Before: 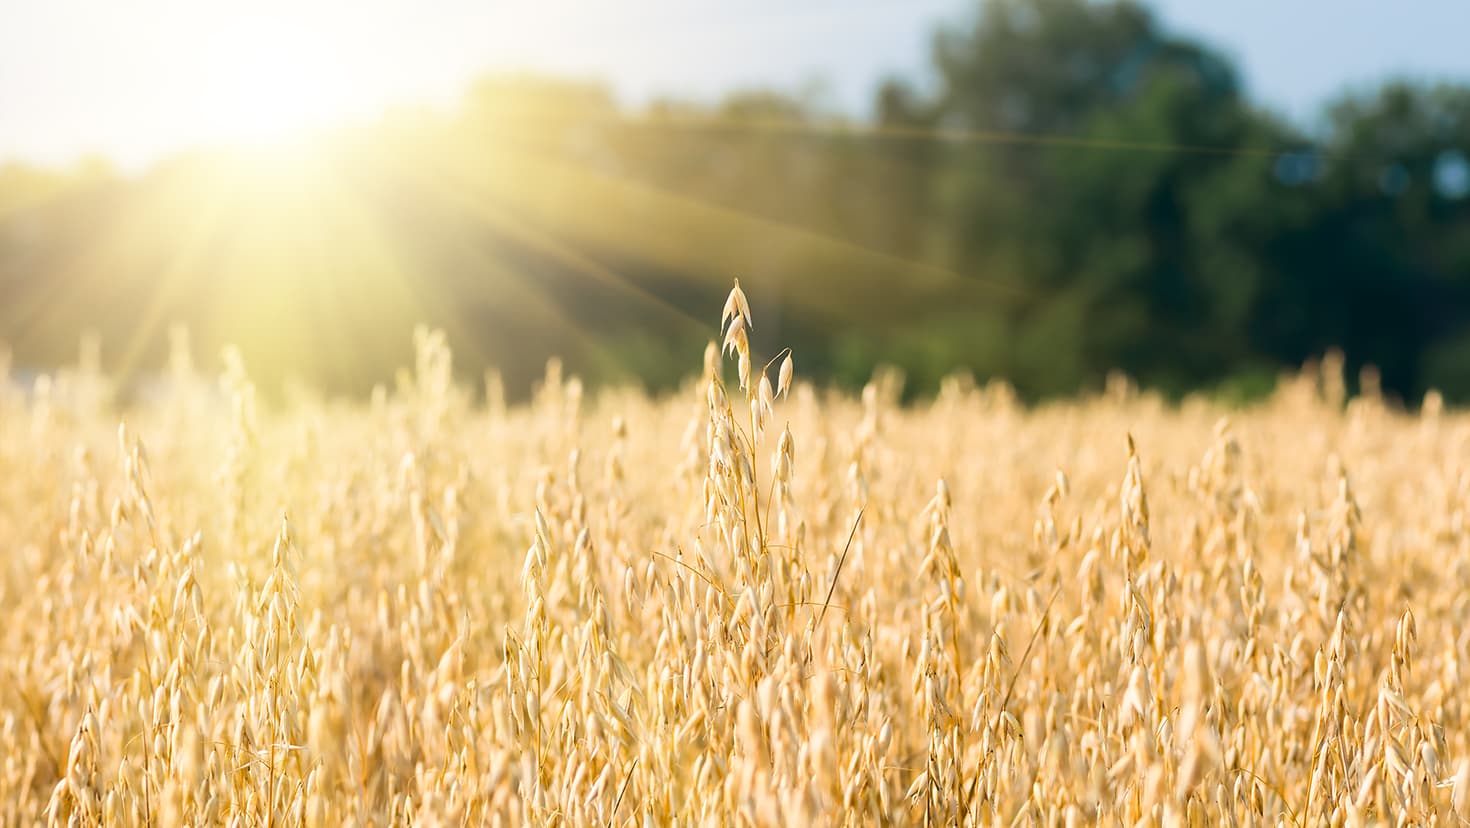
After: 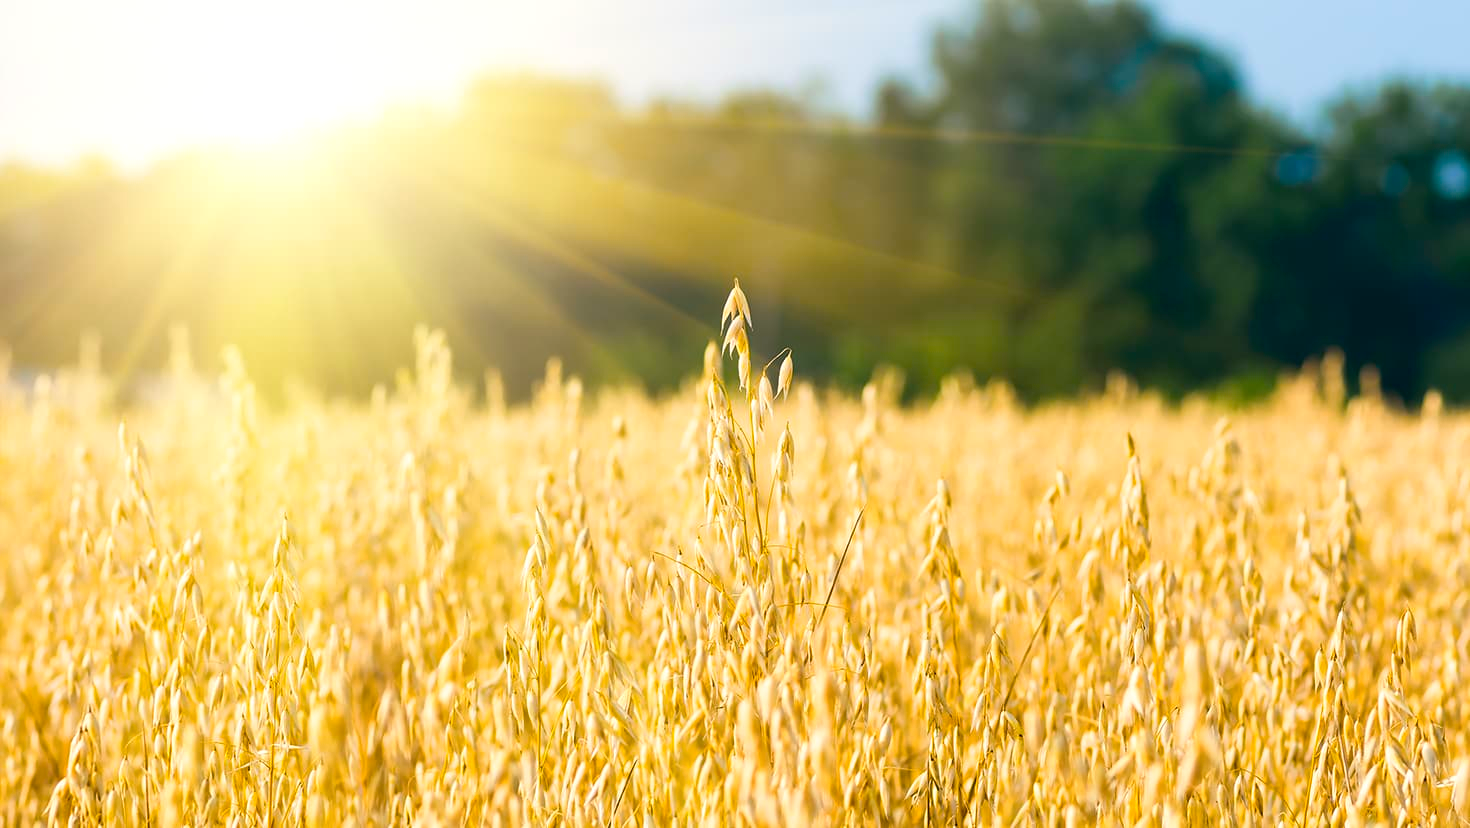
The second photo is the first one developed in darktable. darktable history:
color zones: curves: ch0 [(0, 0.5) (0.143, 0.52) (0.286, 0.5) (0.429, 0.5) (0.571, 0.5) (0.714, 0.5) (0.857, 0.5) (1, 0.5)]; ch1 [(0, 0.489) (0.155, 0.45) (0.286, 0.466) (0.429, 0.5) (0.571, 0.5) (0.714, 0.5) (0.857, 0.5) (1, 0.489)]
exposure: exposure 0.076 EV, compensate exposure bias true, compensate highlight preservation false
color balance rgb: shadows lift › chroma 2.025%, shadows lift › hue 248.86°, perceptual saturation grading › global saturation 33.326%, global vibrance 22.046%
